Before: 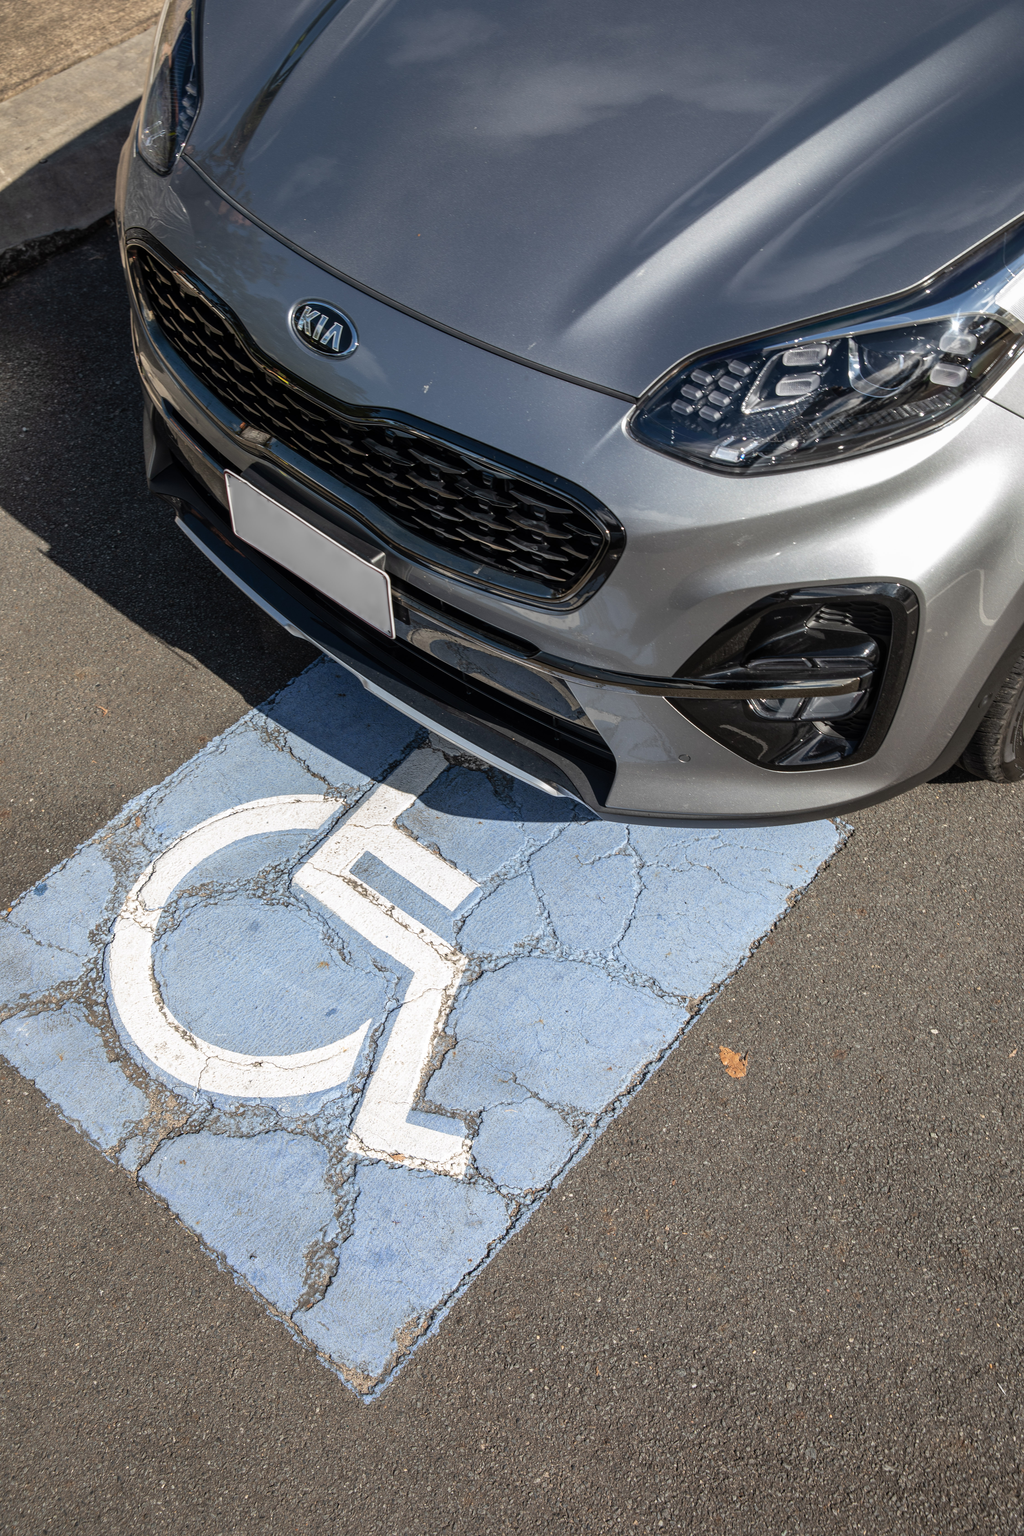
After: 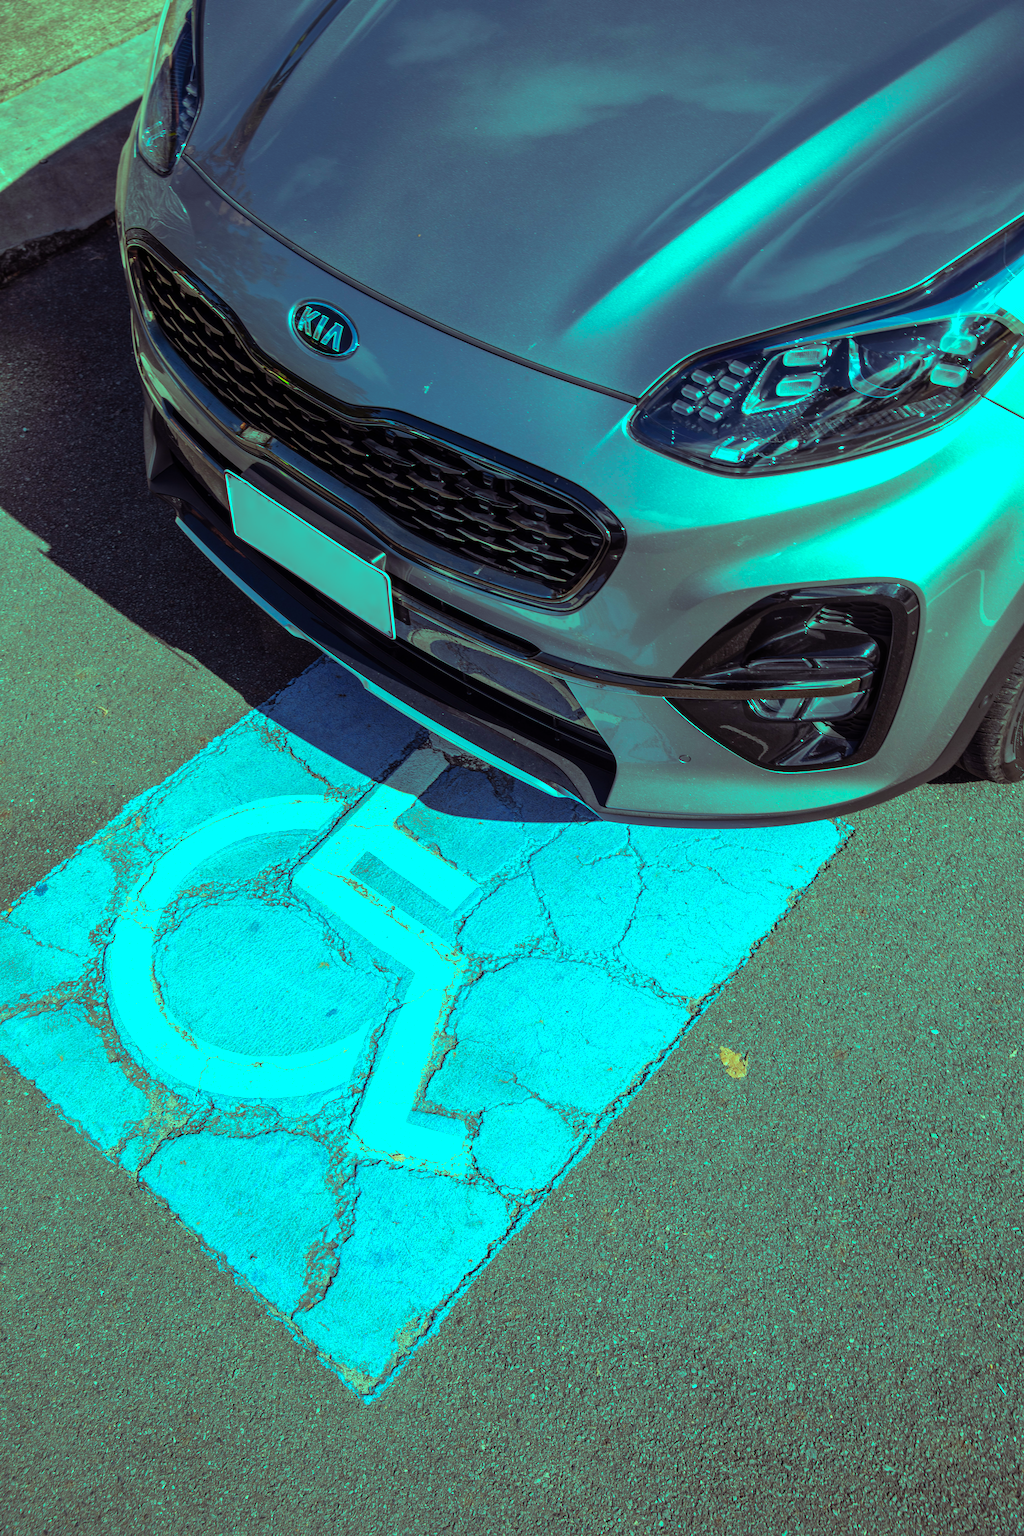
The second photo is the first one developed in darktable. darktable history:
color balance rgb: shadows lift › luminance 0.49%, shadows lift › chroma 6.83%, shadows lift › hue 300.29°, power › hue 208.98°, highlights gain › luminance 20.24%, highlights gain › chroma 13.17%, highlights gain › hue 173.85°, perceptual saturation grading › global saturation 18.05%
color correction: saturation 1.11
